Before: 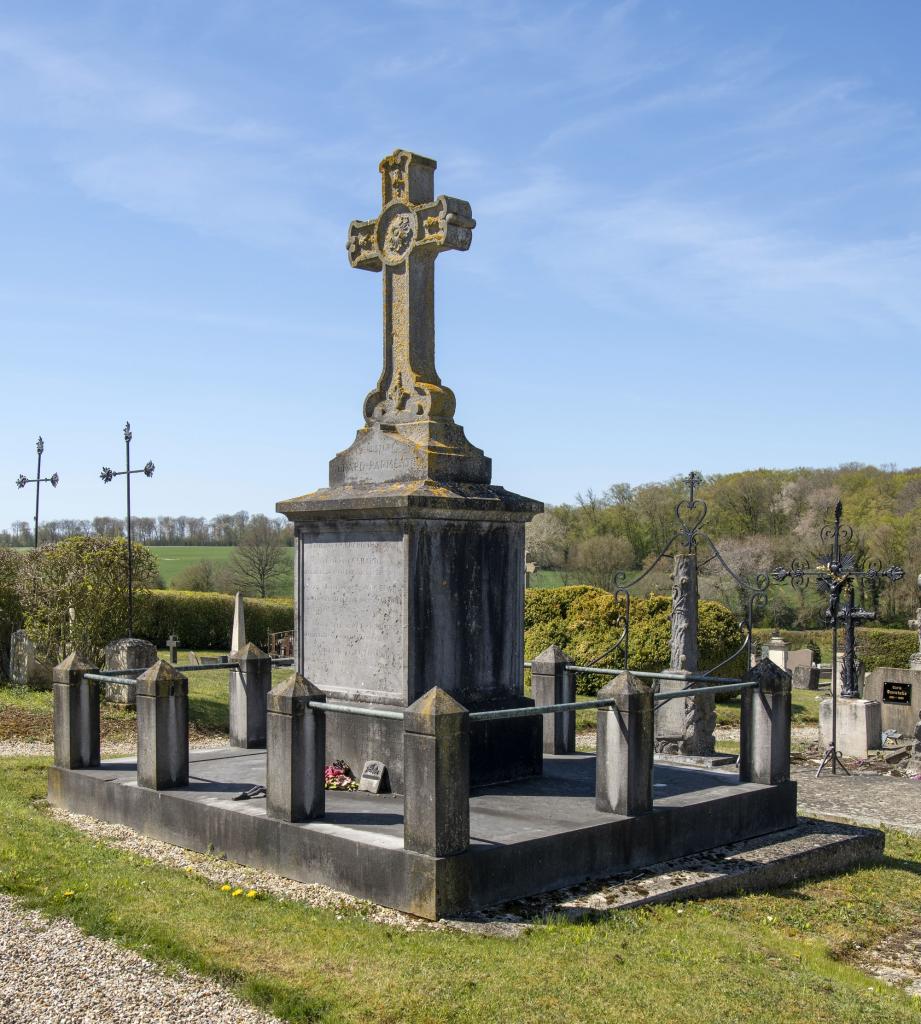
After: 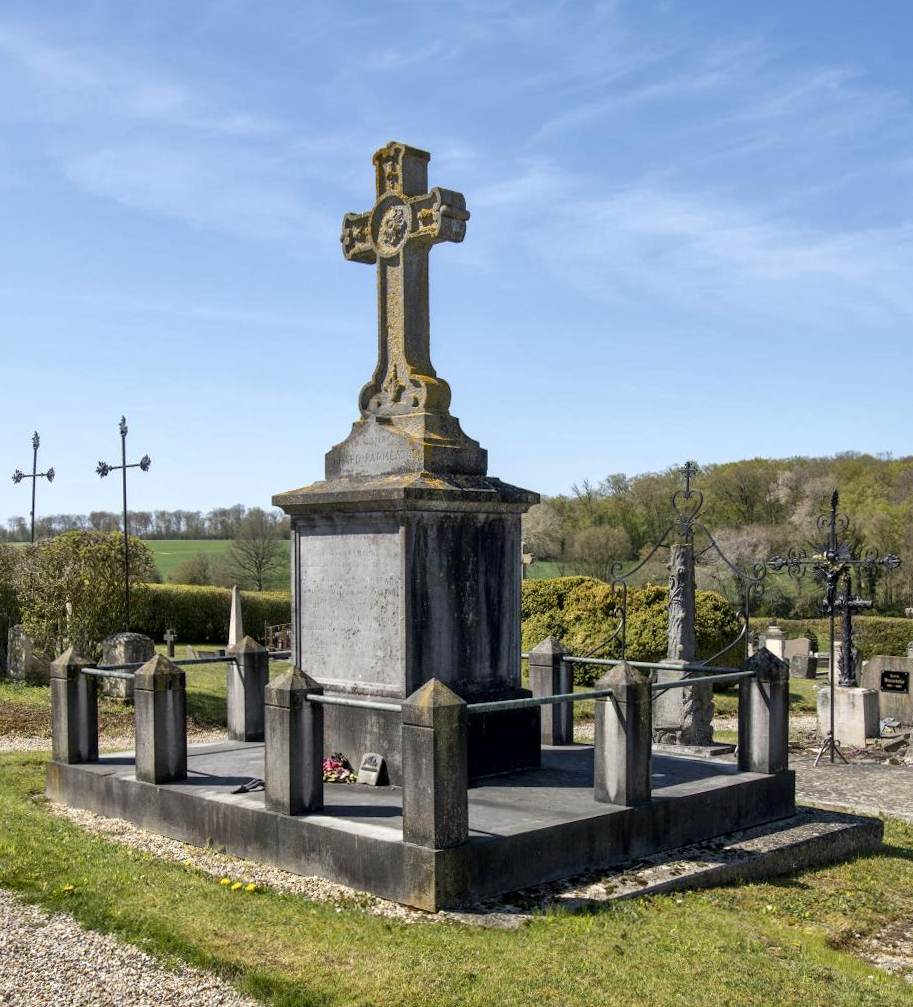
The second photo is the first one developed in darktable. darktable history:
local contrast: mode bilateral grid, contrast 20, coarseness 50, detail 141%, midtone range 0.2
rotate and perspective: rotation -0.45°, automatic cropping original format, crop left 0.008, crop right 0.992, crop top 0.012, crop bottom 0.988
